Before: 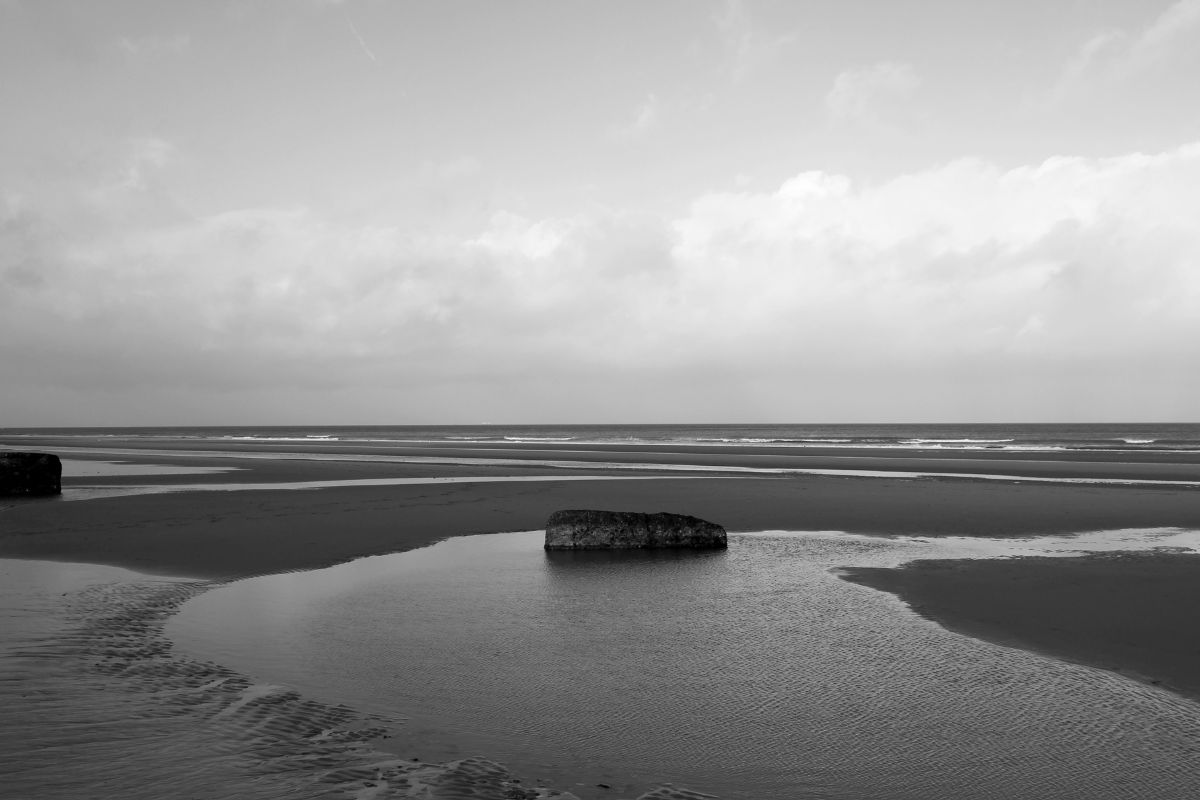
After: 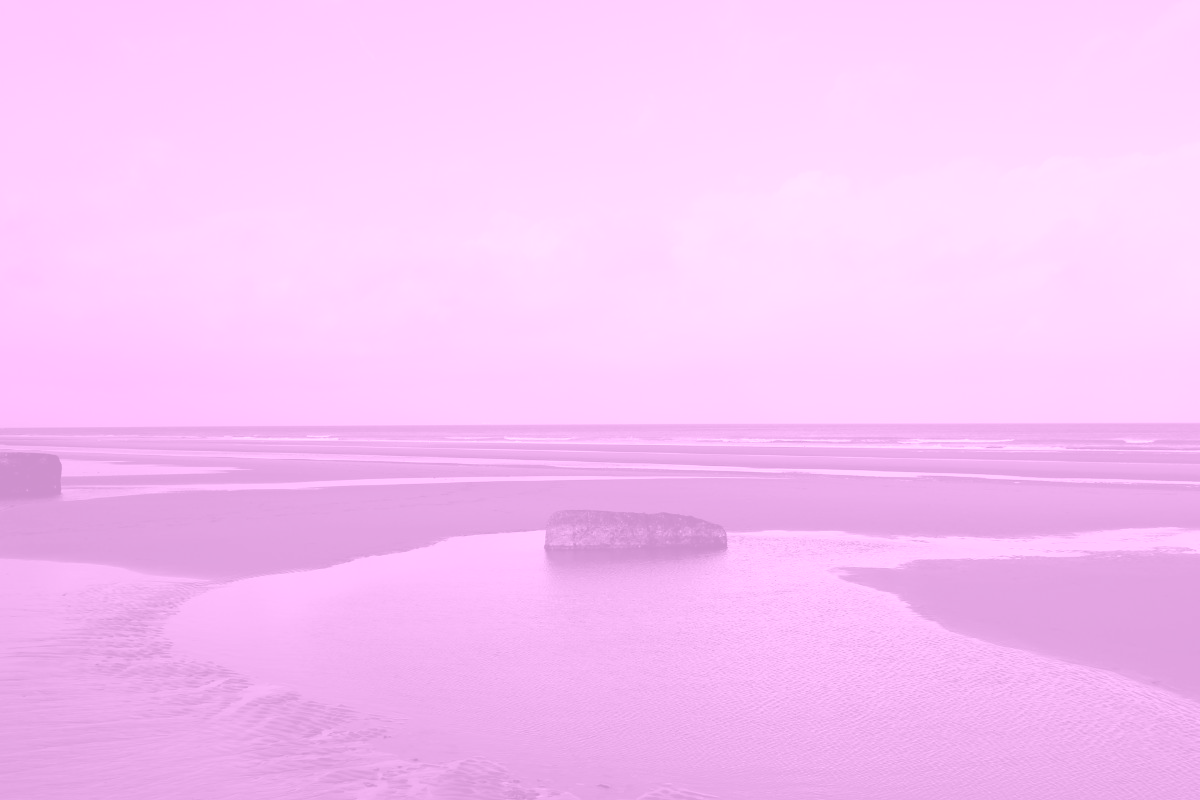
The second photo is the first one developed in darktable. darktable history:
contrast brightness saturation: saturation -0.1
colorize: hue 331.2°, saturation 69%, source mix 30.28%, lightness 69.02%, version 1
